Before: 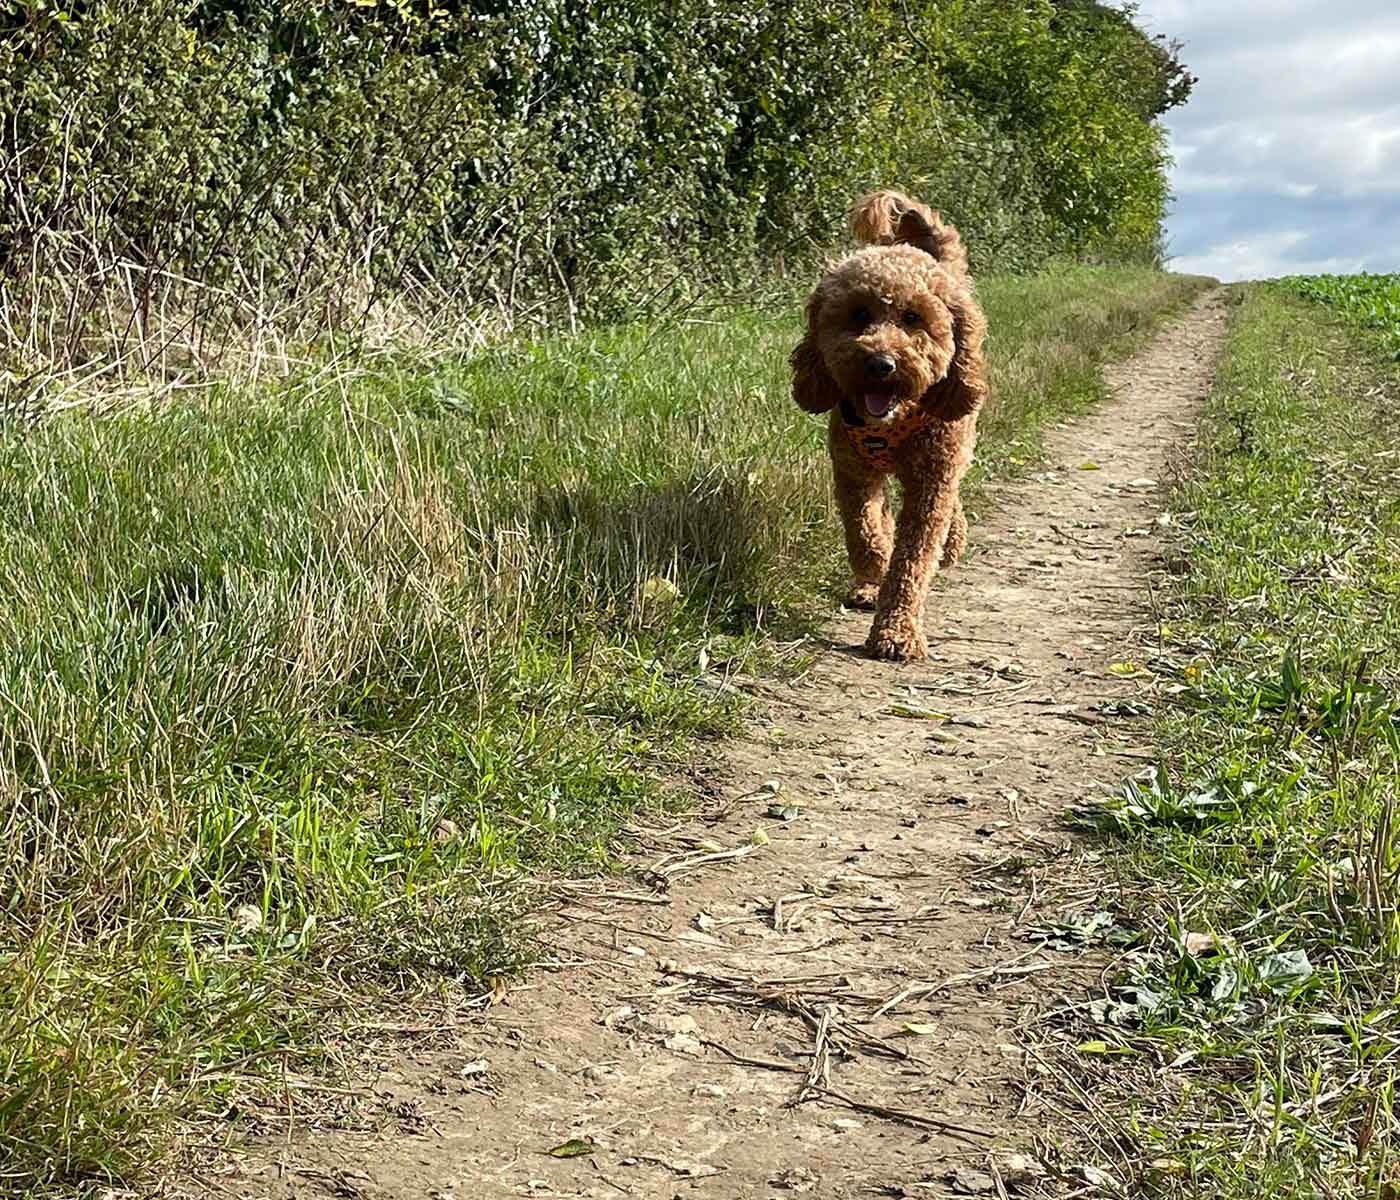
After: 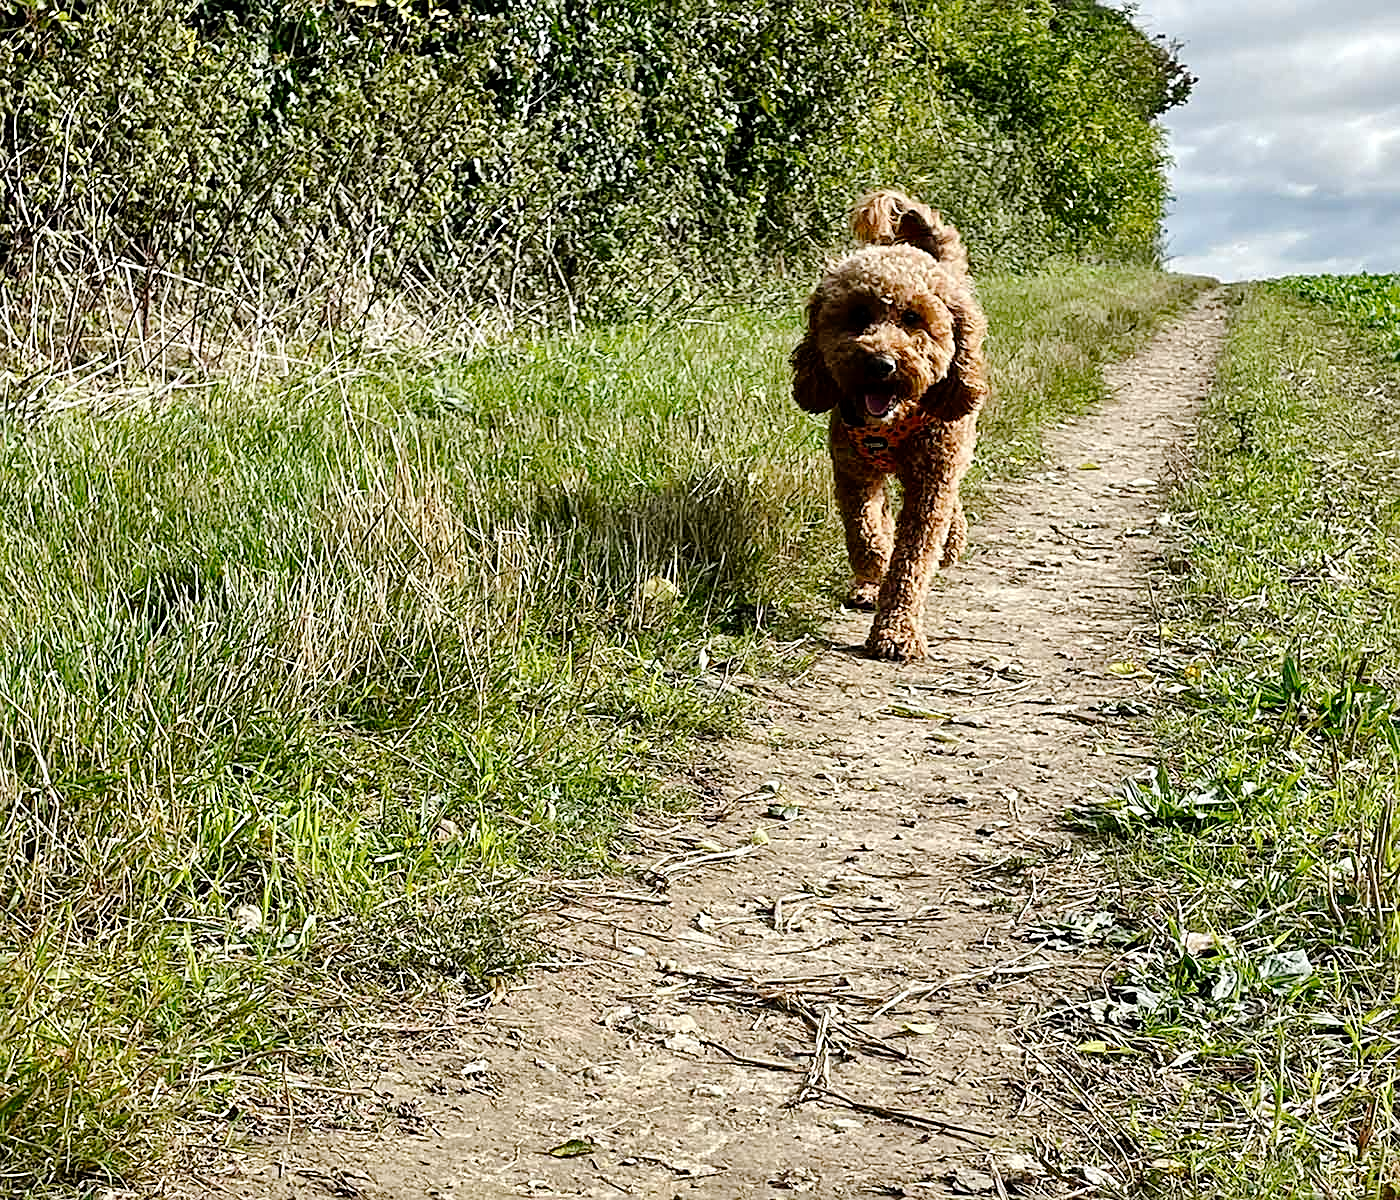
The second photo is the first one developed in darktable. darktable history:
sharpen: on, module defaults
local contrast: mode bilateral grid, contrast 20, coarseness 50, detail 120%, midtone range 0.2
shadows and highlights: soften with gaussian
tone curve: curves: ch0 [(0, 0) (0.003, 0.009) (0.011, 0.009) (0.025, 0.01) (0.044, 0.02) (0.069, 0.032) (0.1, 0.048) (0.136, 0.092) (0.177, 0.153) (0.224, 0.217) (0.277, 0.306) (0.335, 0.402) (0.399, 0.488) (0.468, 0.574) (0.543, 0.648) (0.623, 0.716) (0.709, 0.783) (0.801, 0.851) (0.898, 0.92) (1, 1)], preserve colors none
